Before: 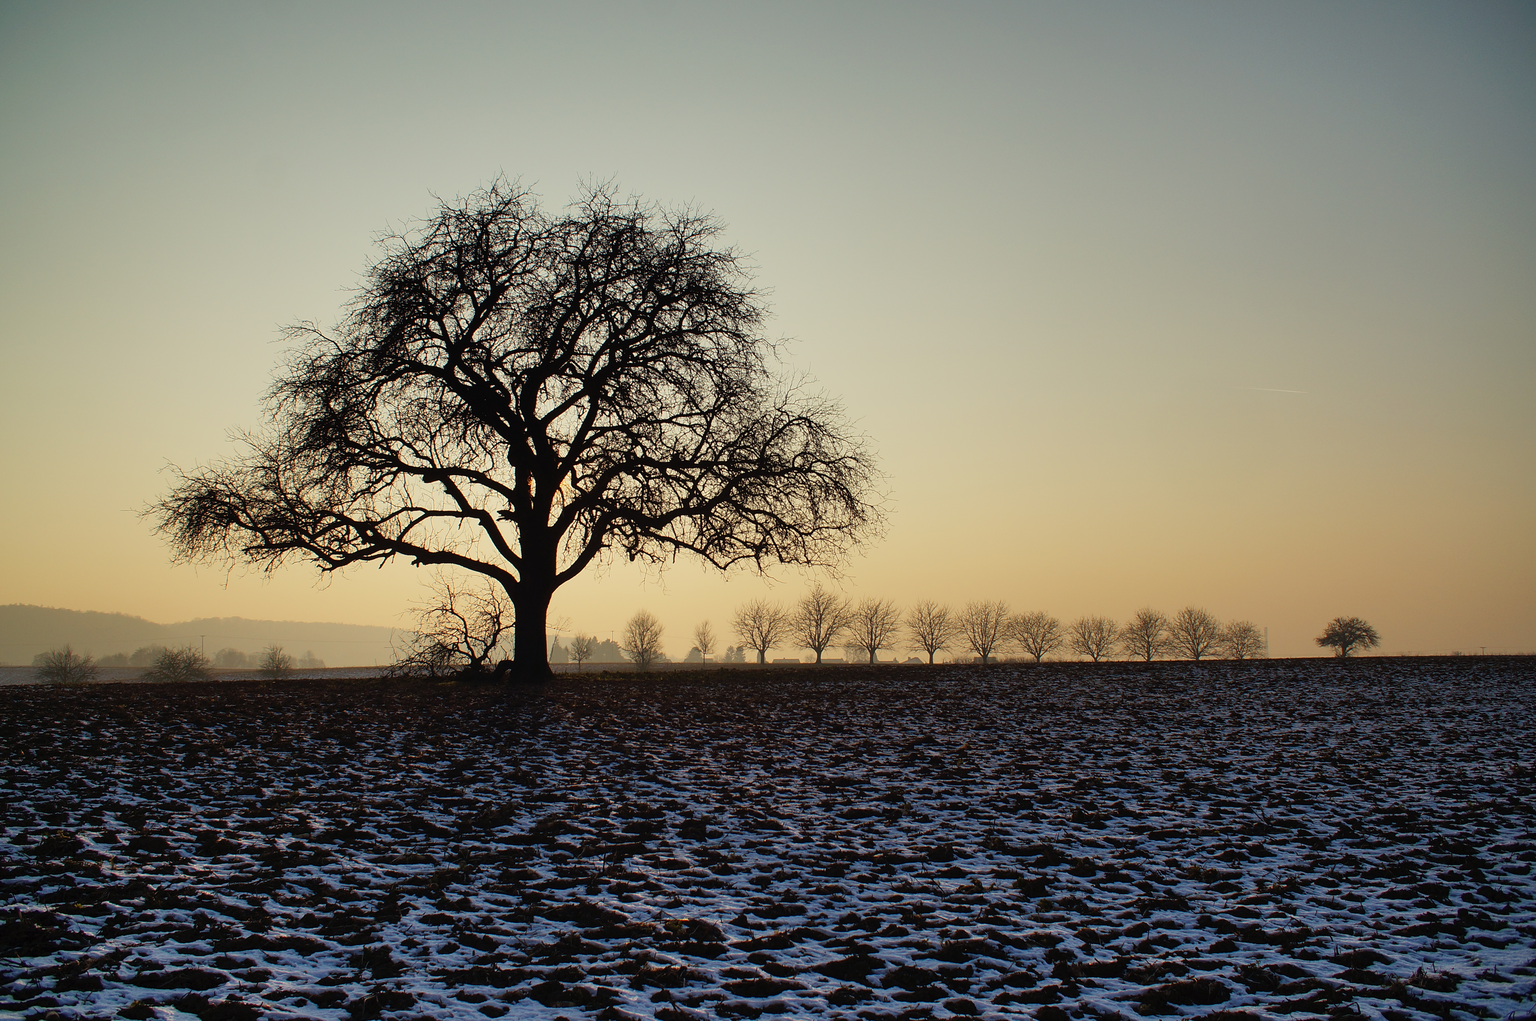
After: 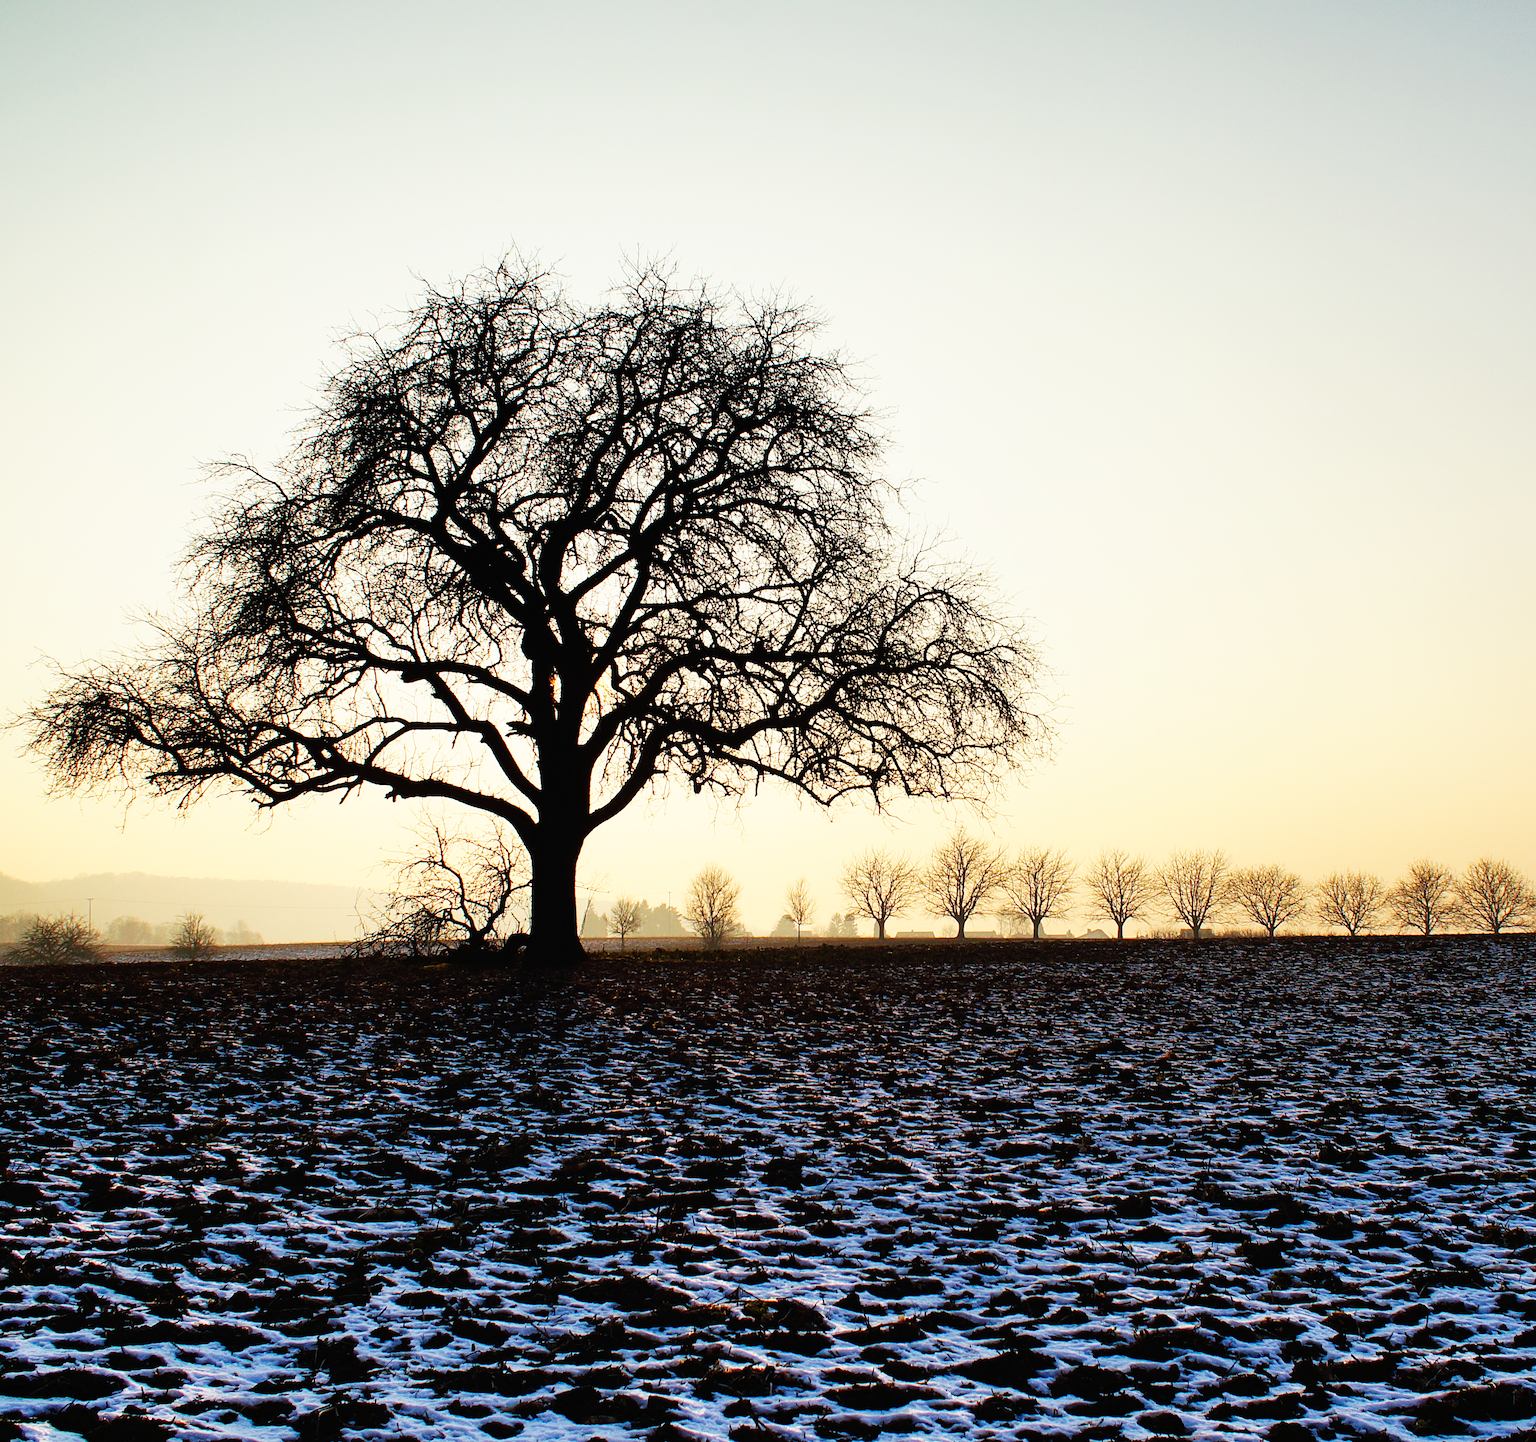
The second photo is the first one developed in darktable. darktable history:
crop and rotate: left 9.076%, right 20.184%
base curve: curves: ch0 [(0, 0) (0.007, 0.004) (0.027, 0.03) (0.046, 0.07) (0.207, 0.54) (0.442, 0.872) (0.673, 0.972) (1, 1)], preserve colors none
tone equalizer: on, module defaults
